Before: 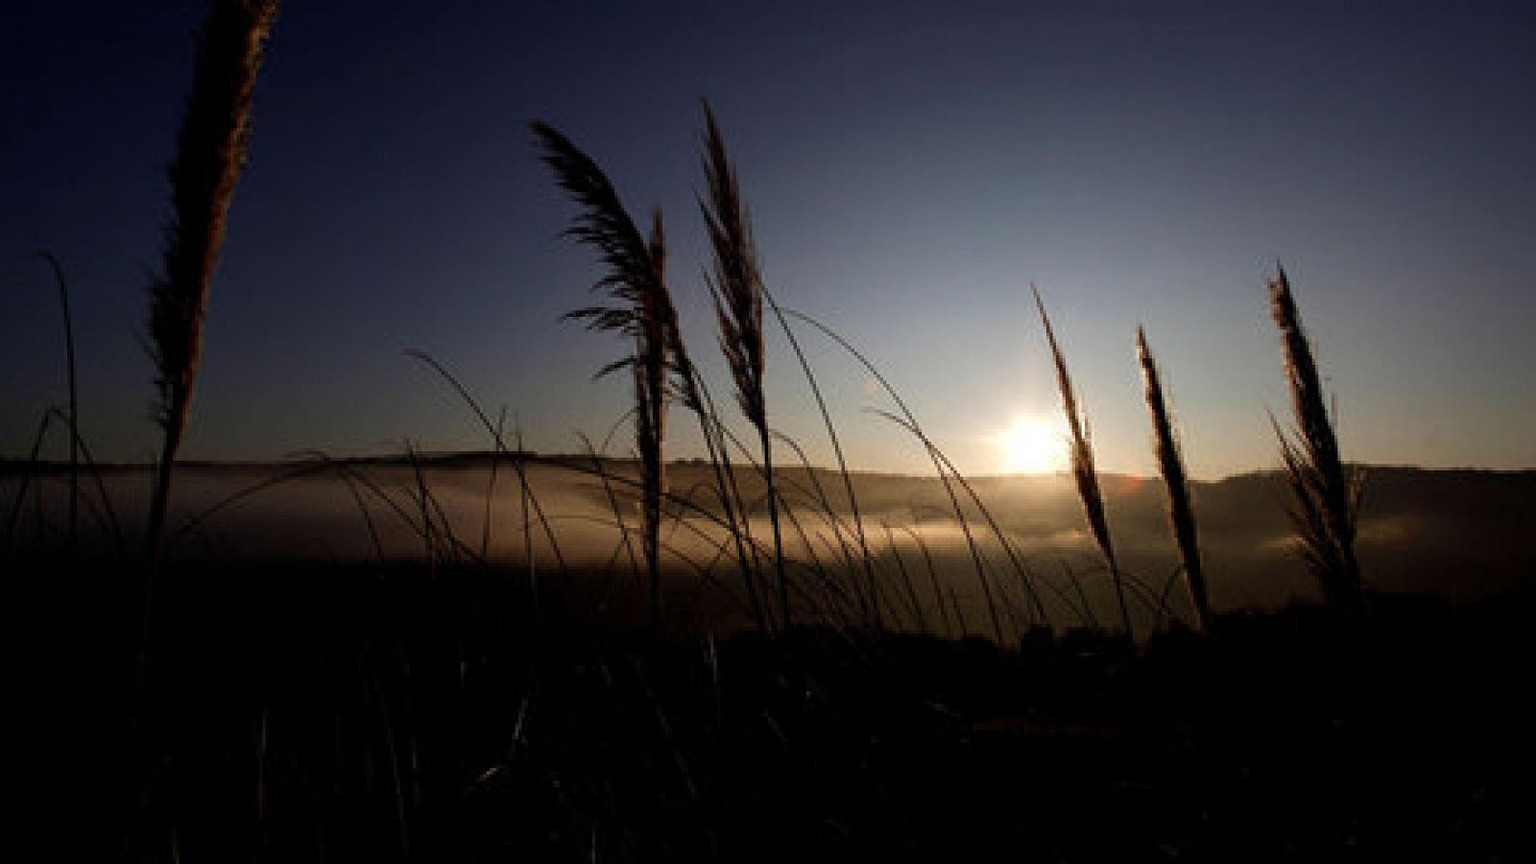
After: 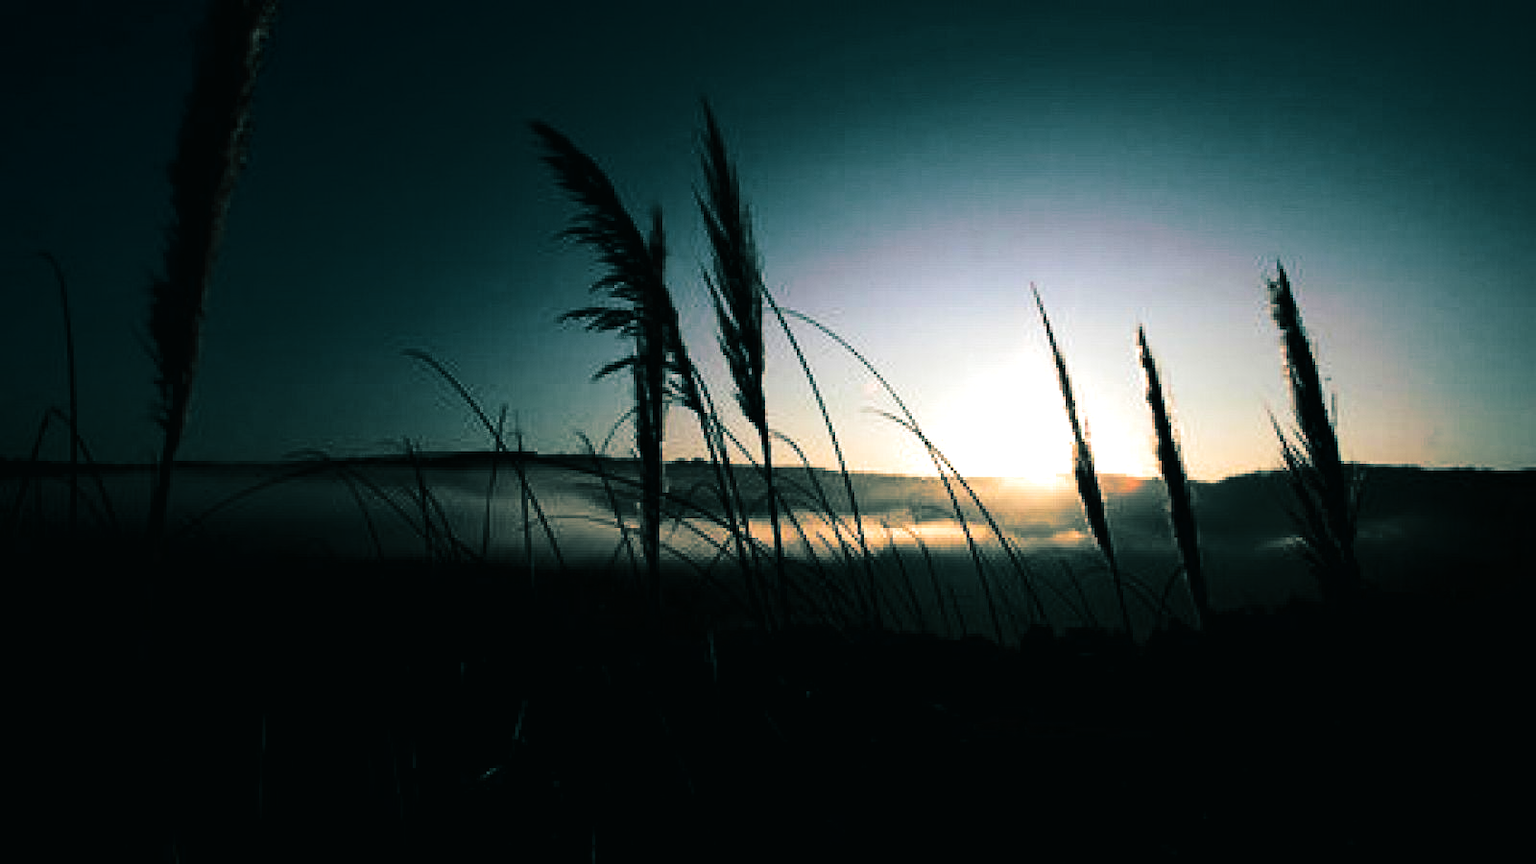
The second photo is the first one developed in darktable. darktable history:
exposure: black level correction 0, exposure 0.5 EV, compensate highlight preservation false
tone equalizer: -8 EV -0.75 EV, -7 EV -0.7 EV, -6 EV -0.6 EV, -5 EV -0.4 EV, -3 EV 0.4 EV, -2 EV 0.6 EV, -1 EV 0.7 EV, +0 EV 0.75 EV, edges refinement/feathering 500, mask exposure compensation -1.57 EV, preserve details no
split-toning: shadows › hue 183.6°, shadows › saturation 0.52, highlights › hue 0°, highlights › saturation 0
tone curve: curves: ch0 [(0.016, 0.011) (0.21, 0.113) (0.515, 0.476) (0.78, 0.795) (1, 0.981)], color space Lab, linked channels, preserve colors none
